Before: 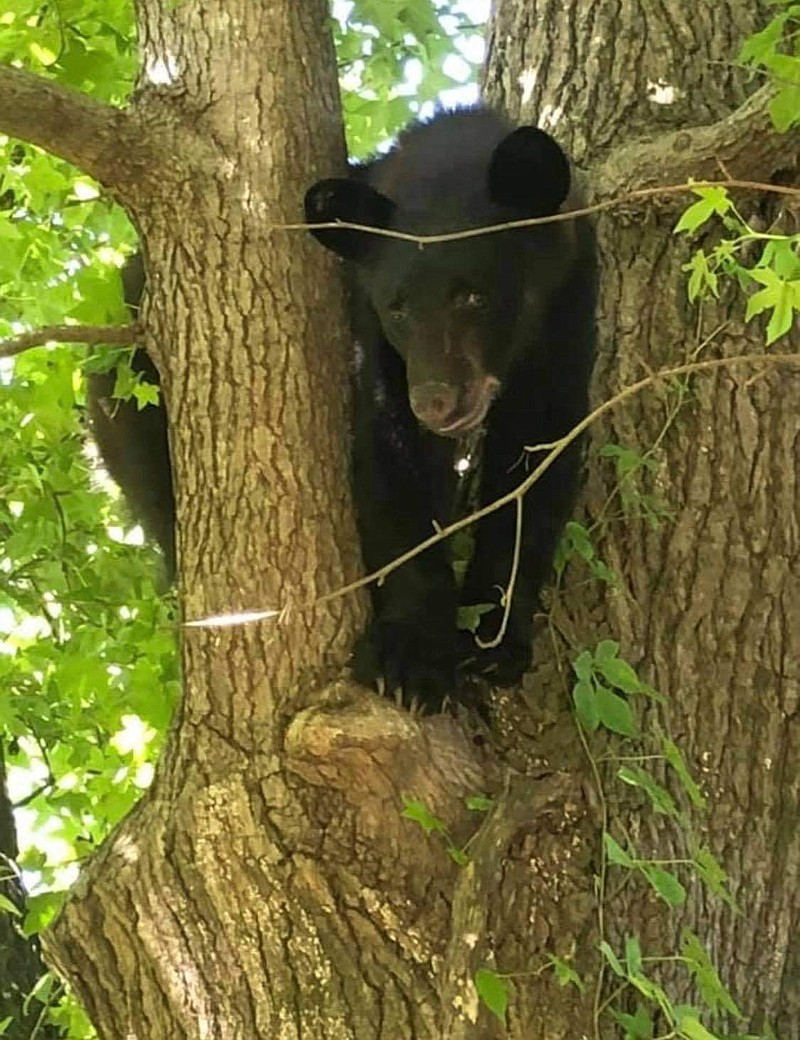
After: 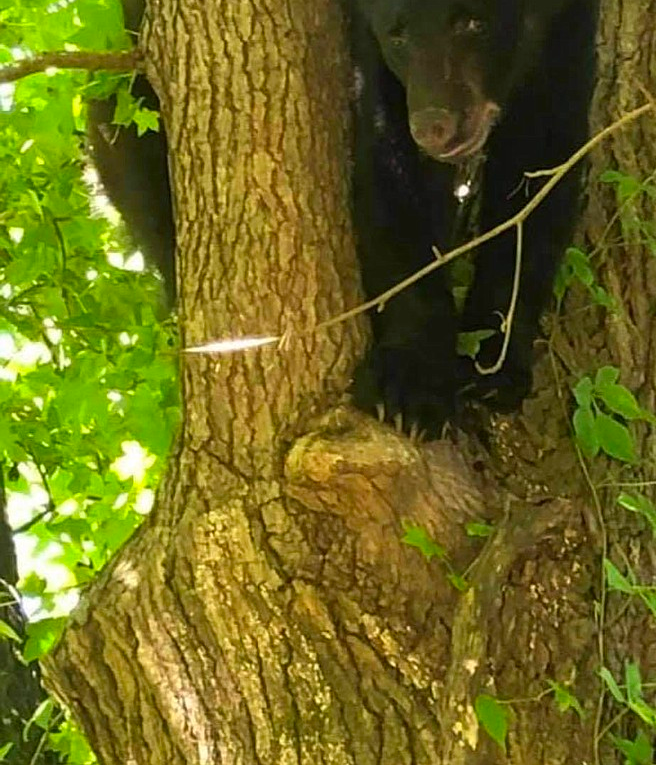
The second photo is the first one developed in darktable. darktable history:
crop: top 26.397%, right 17.996%
color correction: highlights b* 0.045, saturation 1.35
